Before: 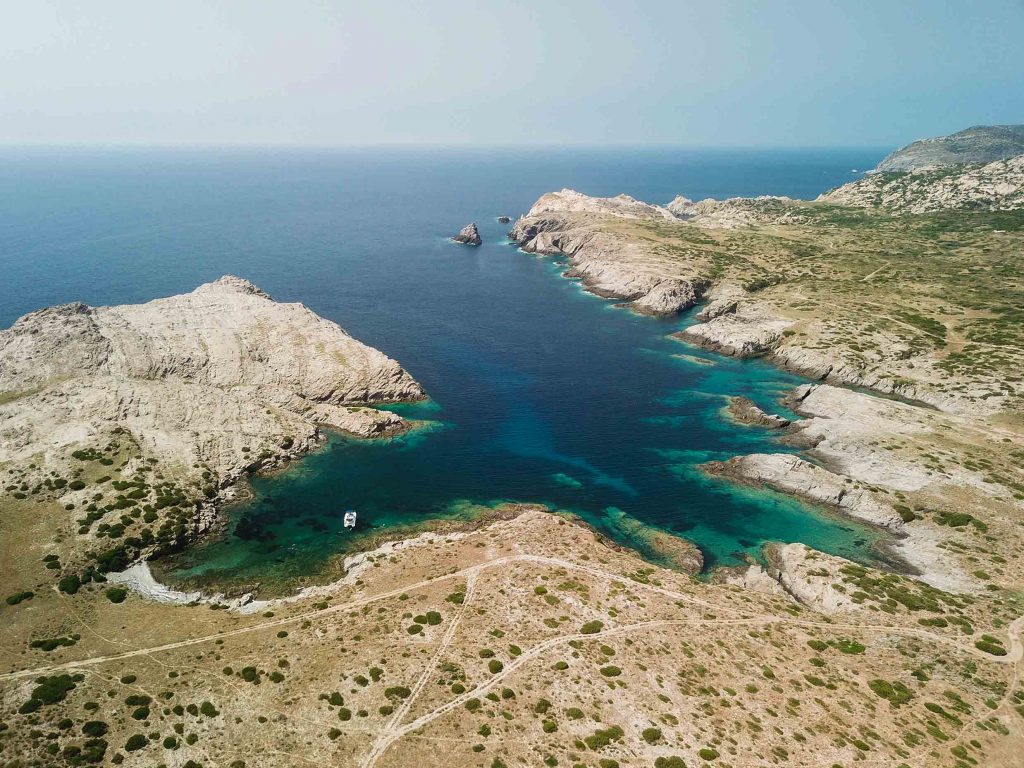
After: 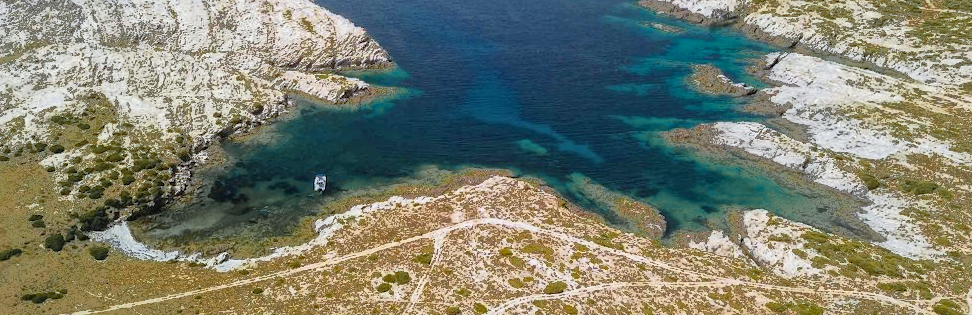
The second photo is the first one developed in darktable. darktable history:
global tonemap: drago (1, 100), detail 1
color zones: curves: ch0 [(0, 0.499) (0.143, 0.5) (0.286, 0.5) (0.429, 0.476) (0.571, 0.284) (0.714, 0.243) (0.857, 0.449) (1, 0.499)]; ch1 [(0, 0.532) (0.143, 0.645) (0.286, 0.696) (0.429, 0.211) (0.571, 0.504) (0.714, 0.493) (0.857, 0.495) (1, 0.532)]; ch2 [(0, 0.5) (0.143, 0.5) (0.286, 0.427) (0.429, 0.324) (0.571, 0.5) (0.714, 0.5) (0.857, 0.5) (1, 0.5)]
shadows and highlights: shadows 25, highlights -25
rotate and perspective: rotation 0.074°, lens shift (vertical) 0.096, lens shift (horizontal) -0.041, crop left 0.043, crop right 0.952, crop top 0.024, crop bottom 0.979
crop: top 45.551%, bottom 12.262%
white balance: red 0.954, blue 1.079
fill light: exposure -0.73 EV, center 0.69, width 2.2
